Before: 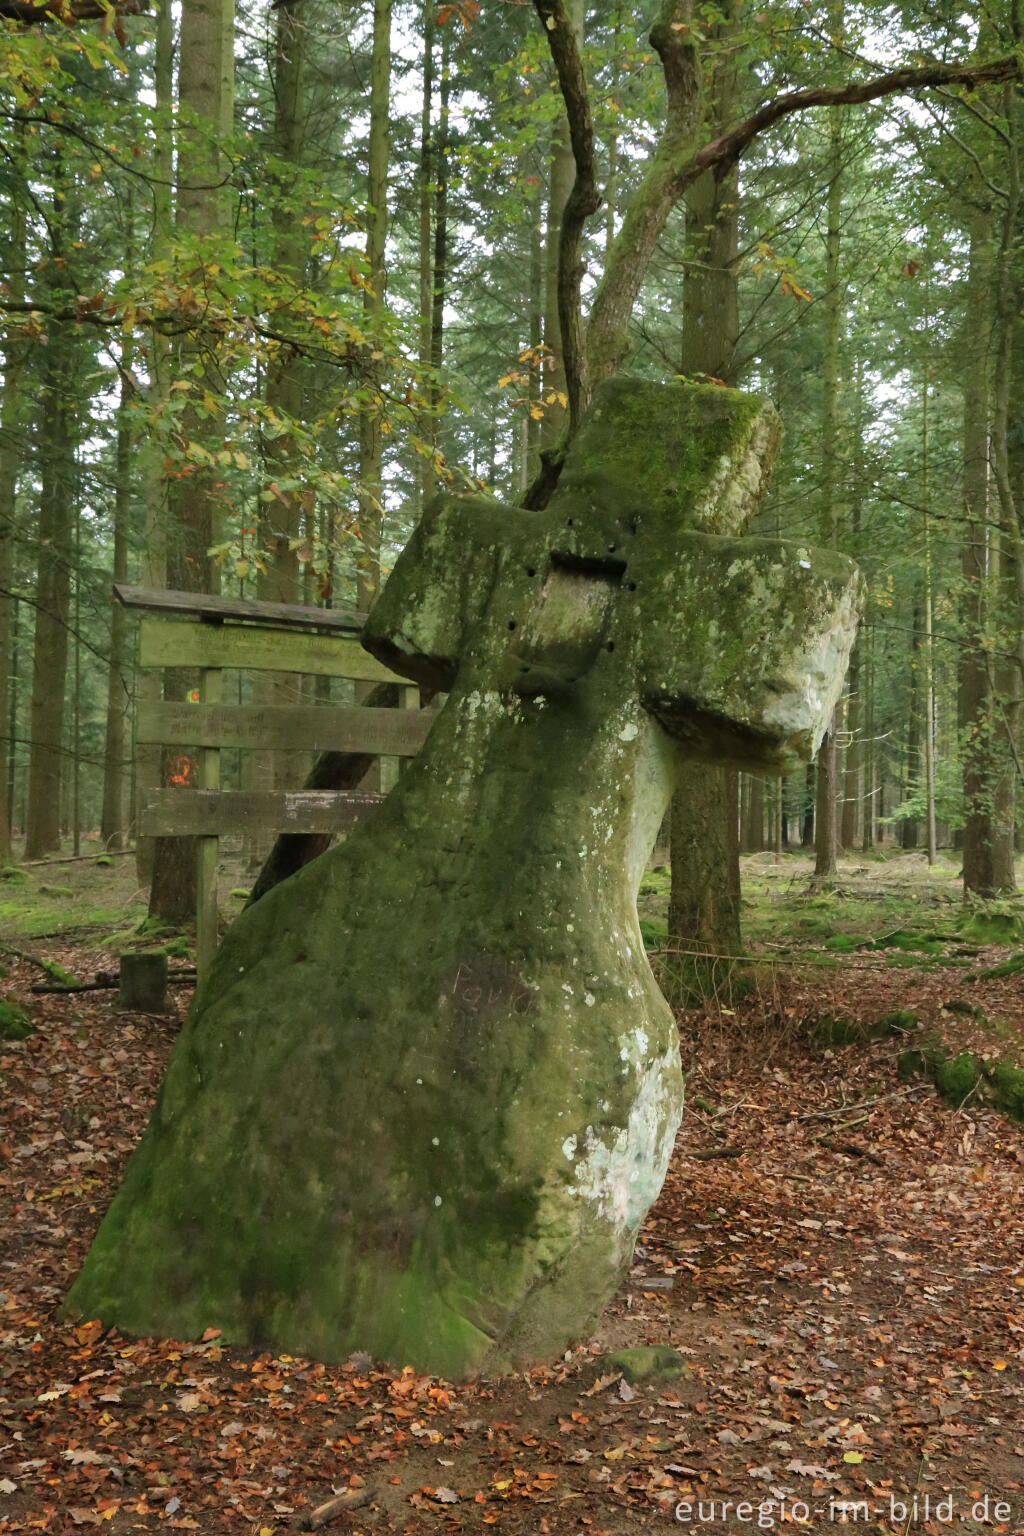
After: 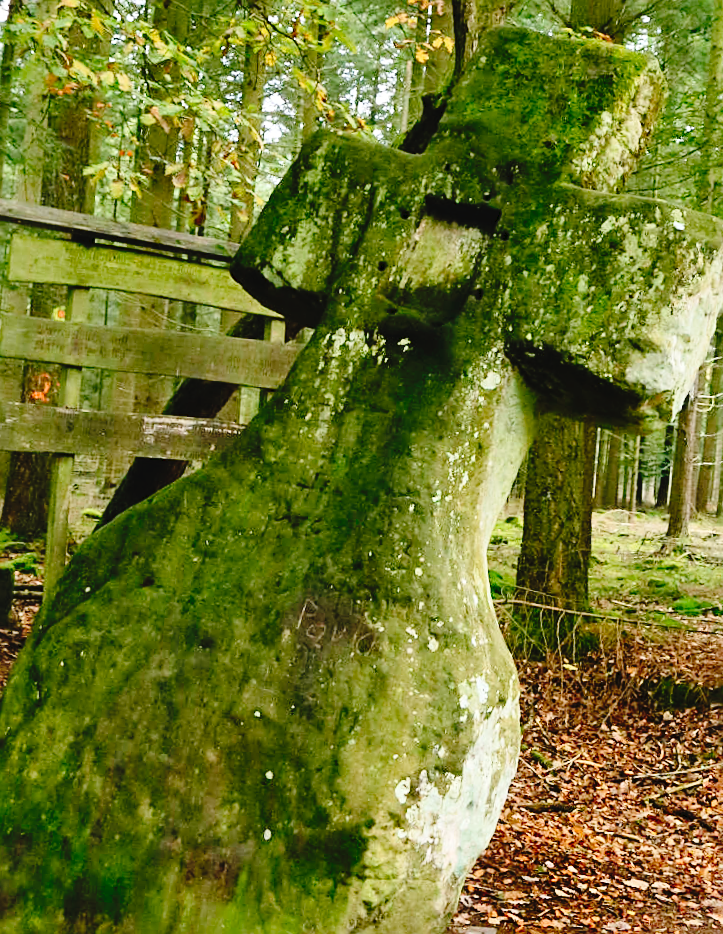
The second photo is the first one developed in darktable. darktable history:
contrast brightness saturation: contrast 0.202, brightness 0.168, saturation 0.223
tone curve: curves: ch0 [(0, 0) (0.003, 0.03) (0.011, 0.03) (0.025, 0.033) (0.044, 0.035) (0.069, 0.04) (0.1, 0.046) (0.136, 0.052) (0.177, 0.08) (0.224, 0.121) (0.277, 0.225) (0.335, 0.343) (0.399, 0.456) (0.468, 0.555) (0.543, 0.647) (0.623, 0.732) (0.709, 0.808) (0.801, 0.886) (0.898, 0.947) (1, 1)], preserve colors none
sharpen: on, module defaults
shadows and highlights: soften with gaussian
crop and rotate: angle -4.08°, left 9.887%, top 20.673%, right 12.133%, bottom 12.156%
